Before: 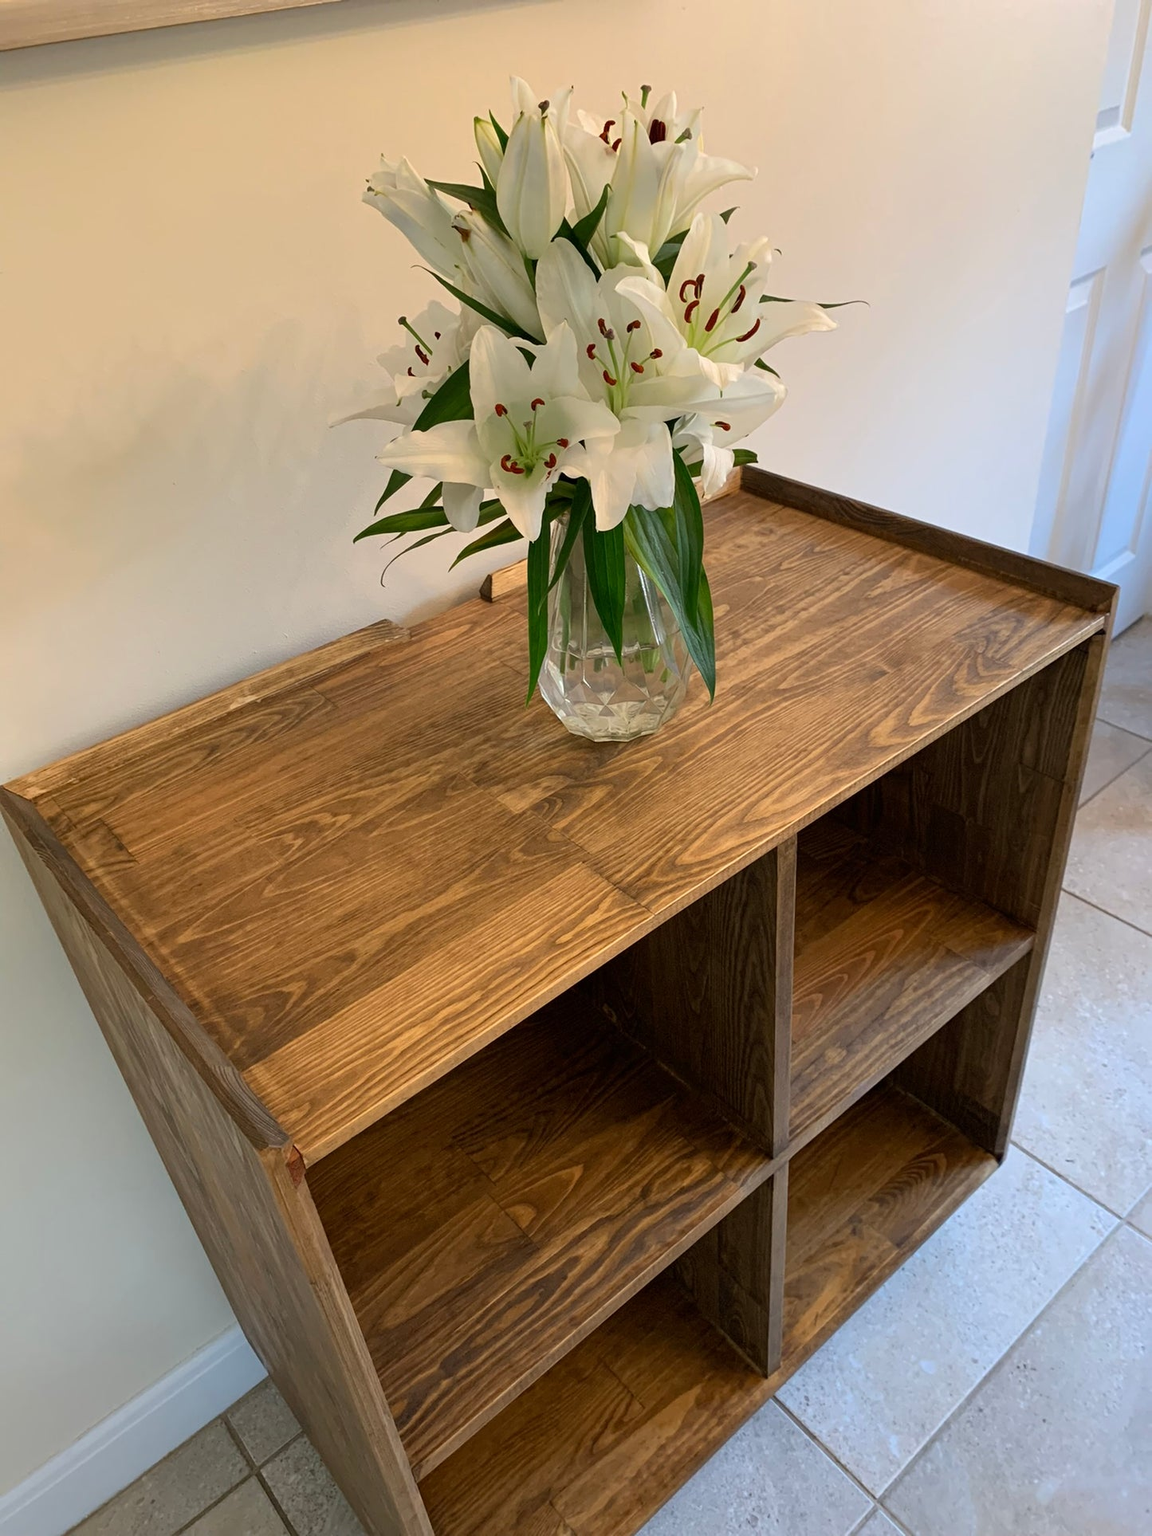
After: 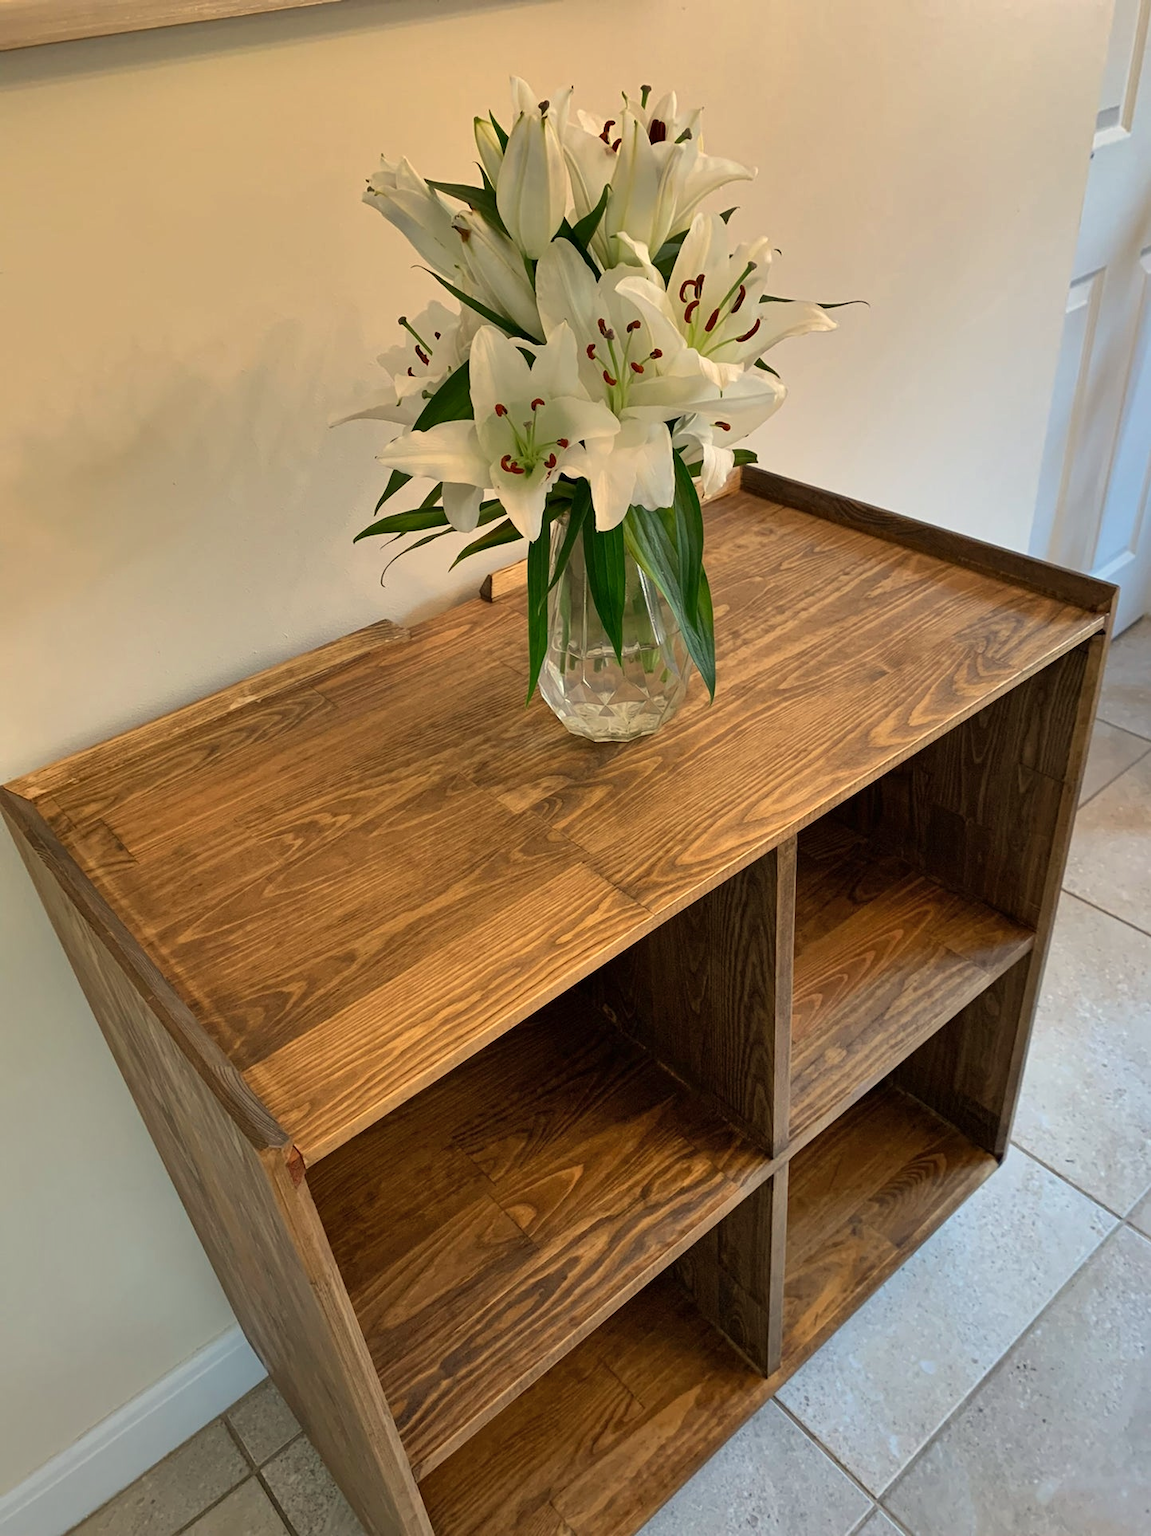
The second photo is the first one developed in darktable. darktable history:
shadows and highlights: highlights color adjustment 0%, low approximation 0.01, soften with gaussian
white balance: red 1.029, blue 0.92
